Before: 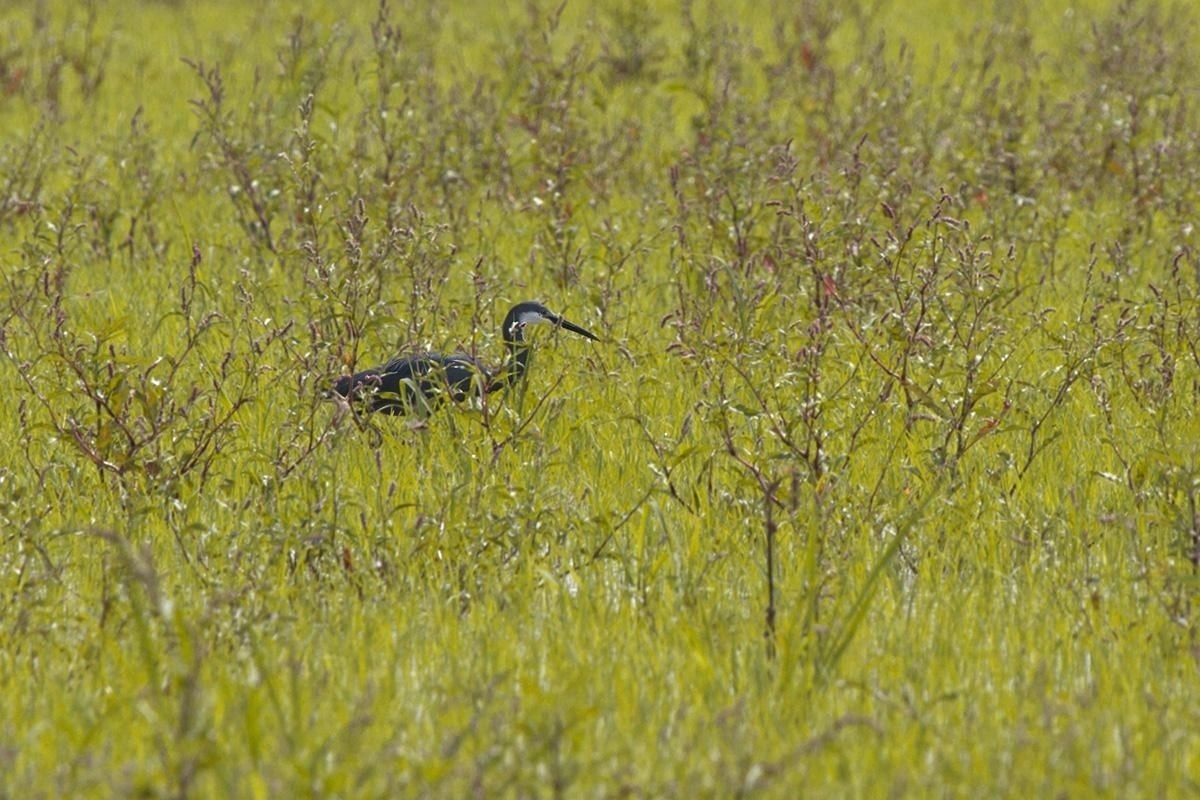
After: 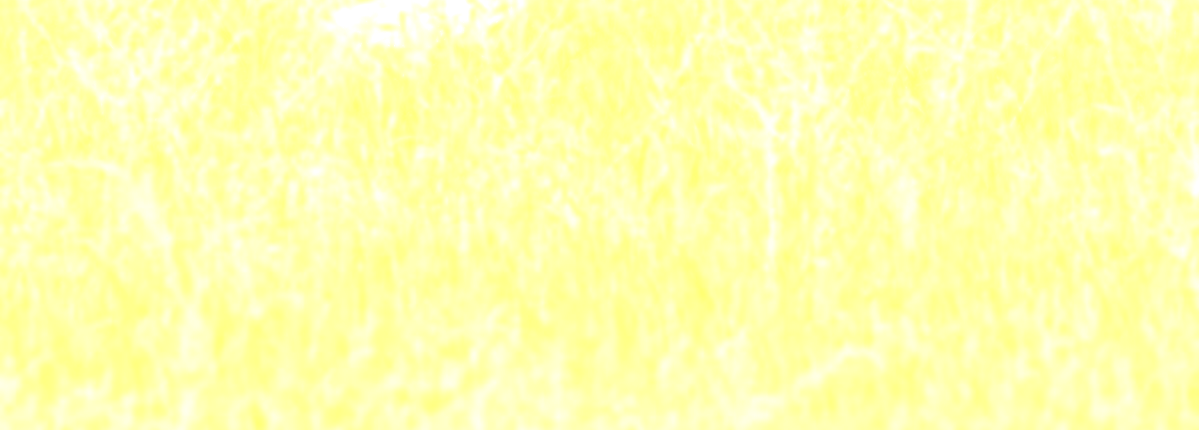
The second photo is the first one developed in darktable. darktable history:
bloom: size 85%, threshold 5%, strength 85%
local contrast: on, module defaults
crop and rotate: top 46.237%
